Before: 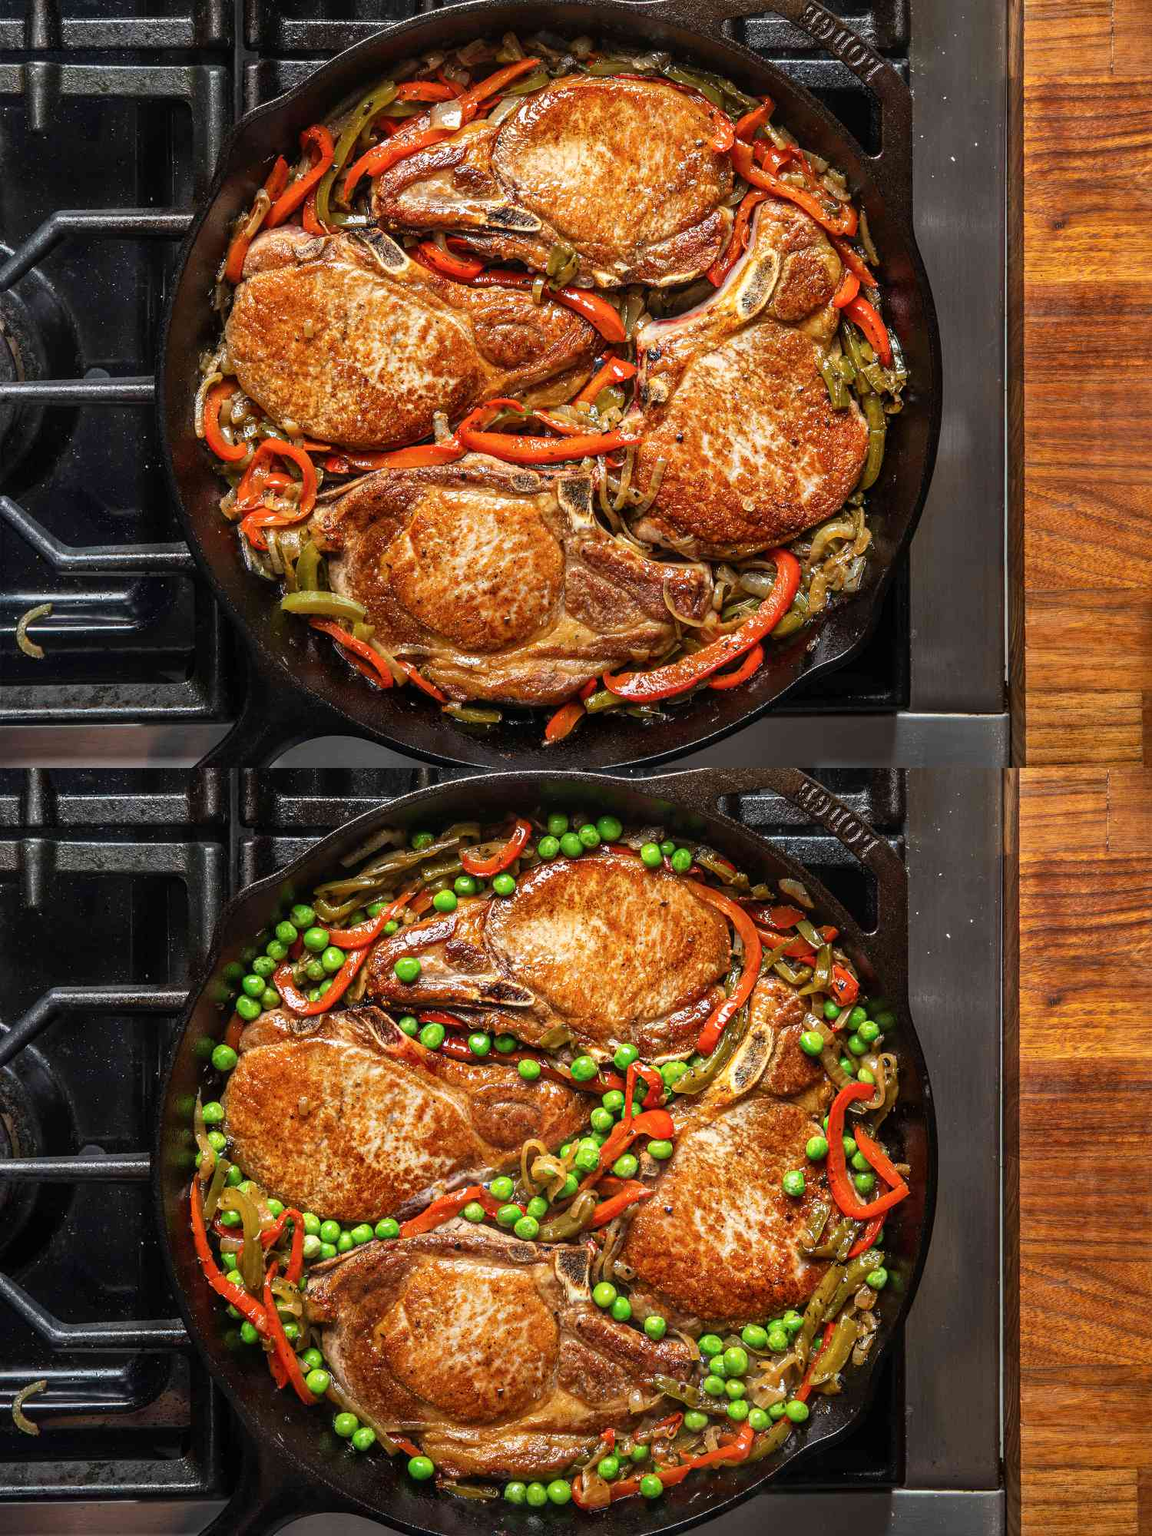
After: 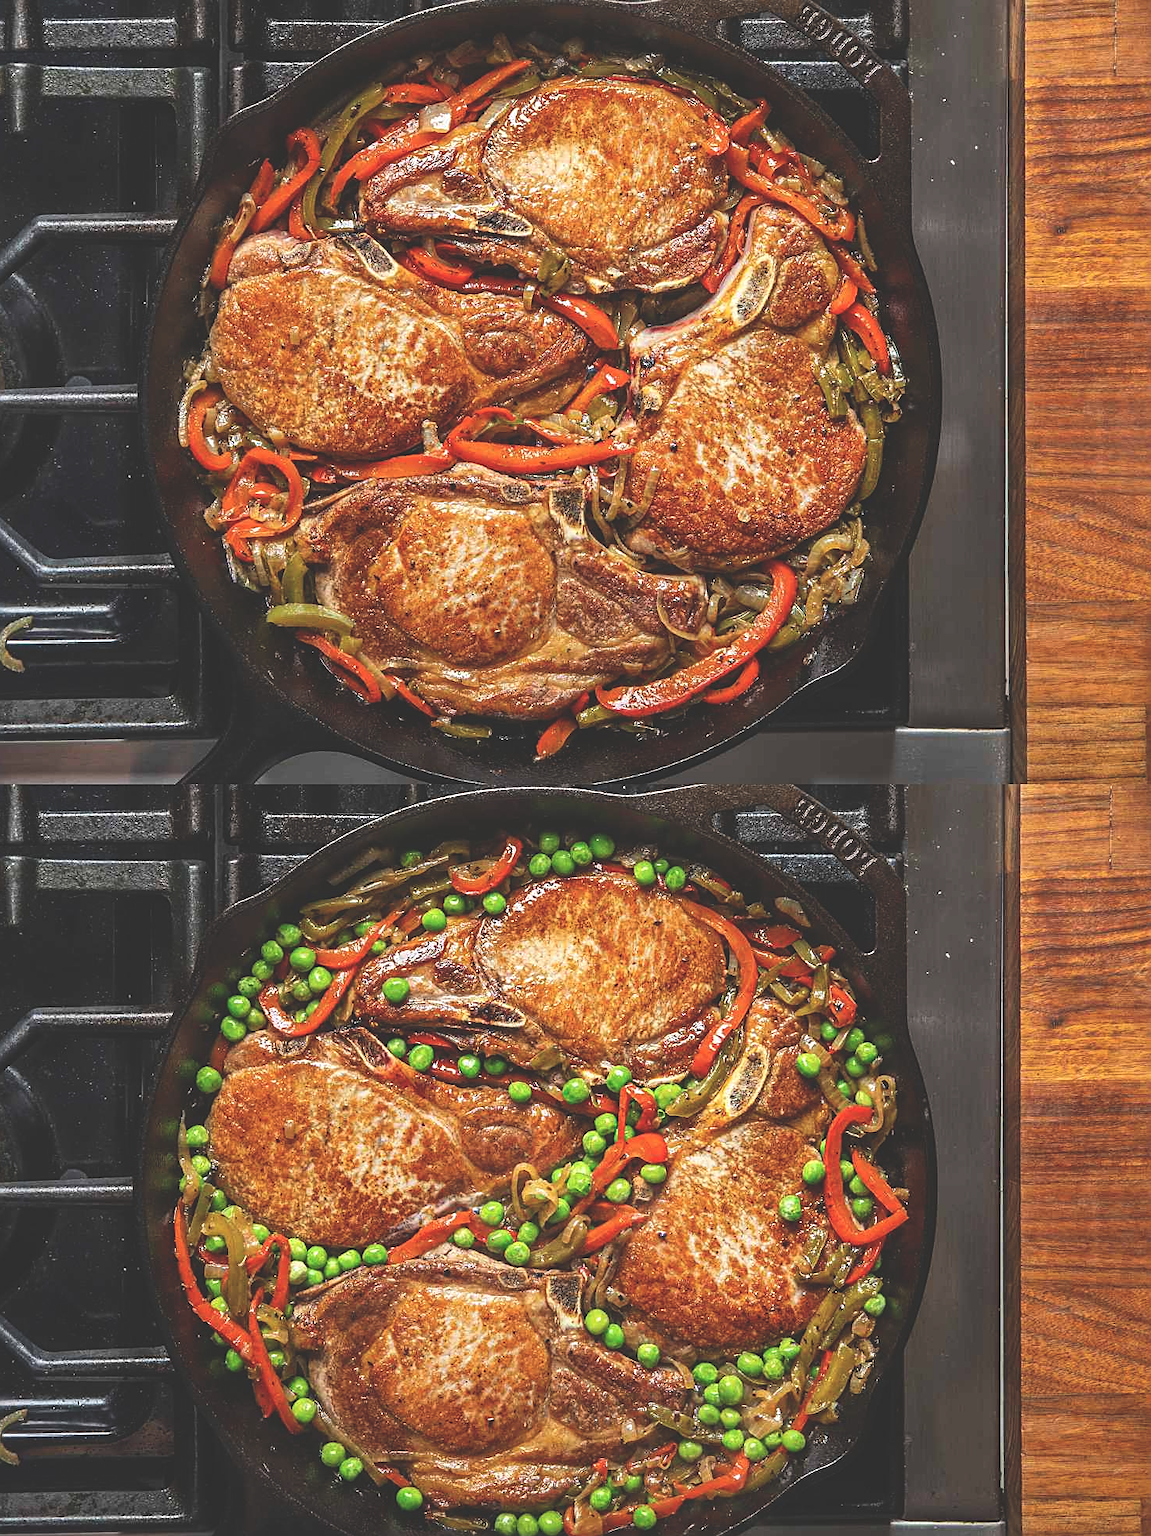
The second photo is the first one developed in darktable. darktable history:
crop: left 1.743%, right 0.268%, bottom 2.011%
exposure: black level correction -0.028, compensate highlight preservation false
sharpen: on, module defaults
